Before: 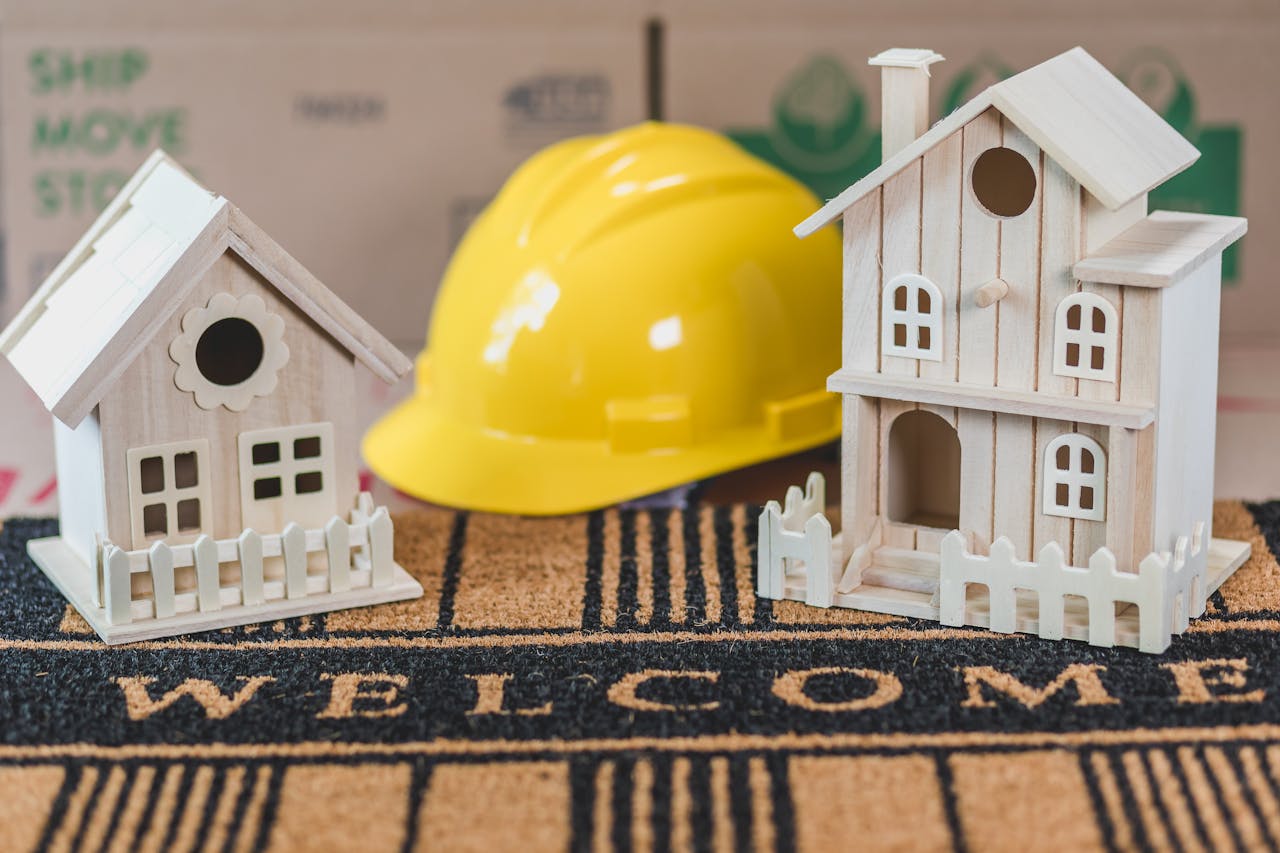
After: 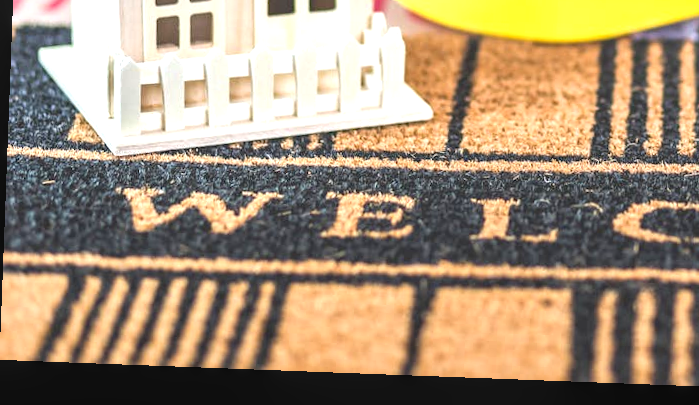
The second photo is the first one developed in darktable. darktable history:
local contrast: detail 110%
rotate and perspective: rotation 2.17°, automatic cropping off
crop and rotate: top 54.778%, right 46.61%, bottom 0.159%
exposure: black level correction 0, exposure 1.2 EV, compensate highlight preservation false
